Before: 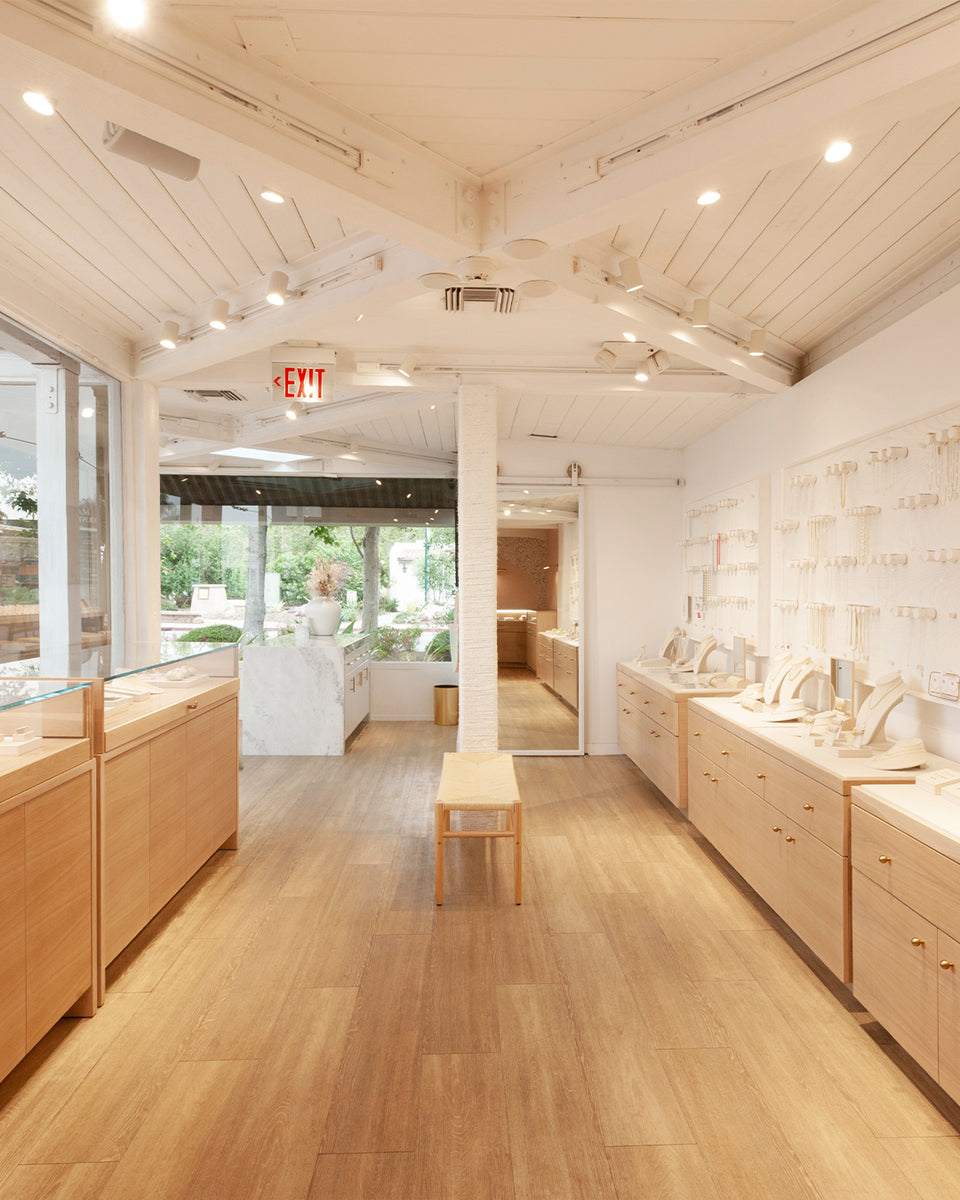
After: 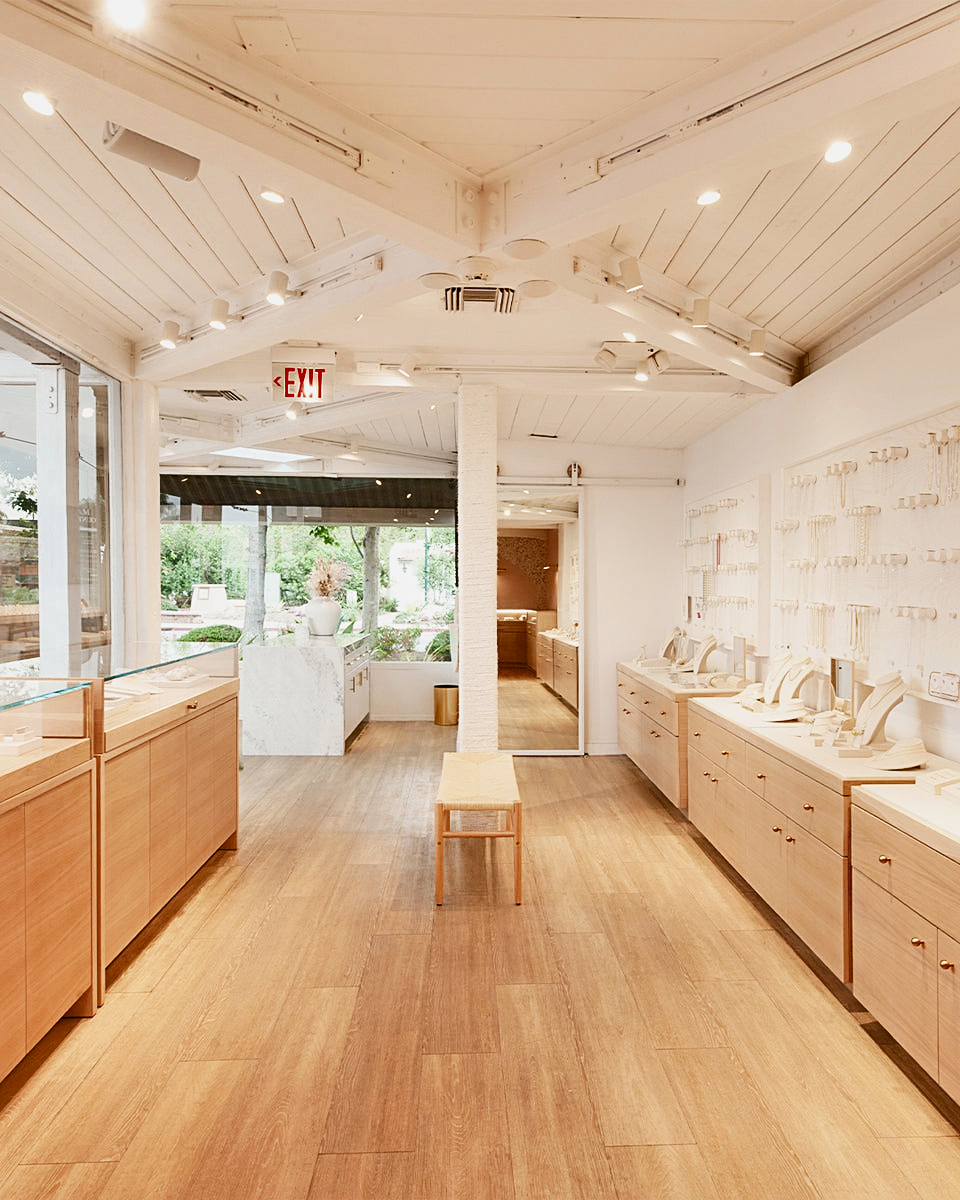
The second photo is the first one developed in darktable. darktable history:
sharpen: on, module defaults
exposure: black level correction -0.002, exposure 1.341 EV, compensate highlight preservation false
shadows and highlights: radius 106.16, shadows 23.48, highlights -59.14, low approximation 0.01, soften with gaussian
filmic rgb: black relative exposure -7.65 EV, white relative exposure 4.56 EV, hardness 3.61
